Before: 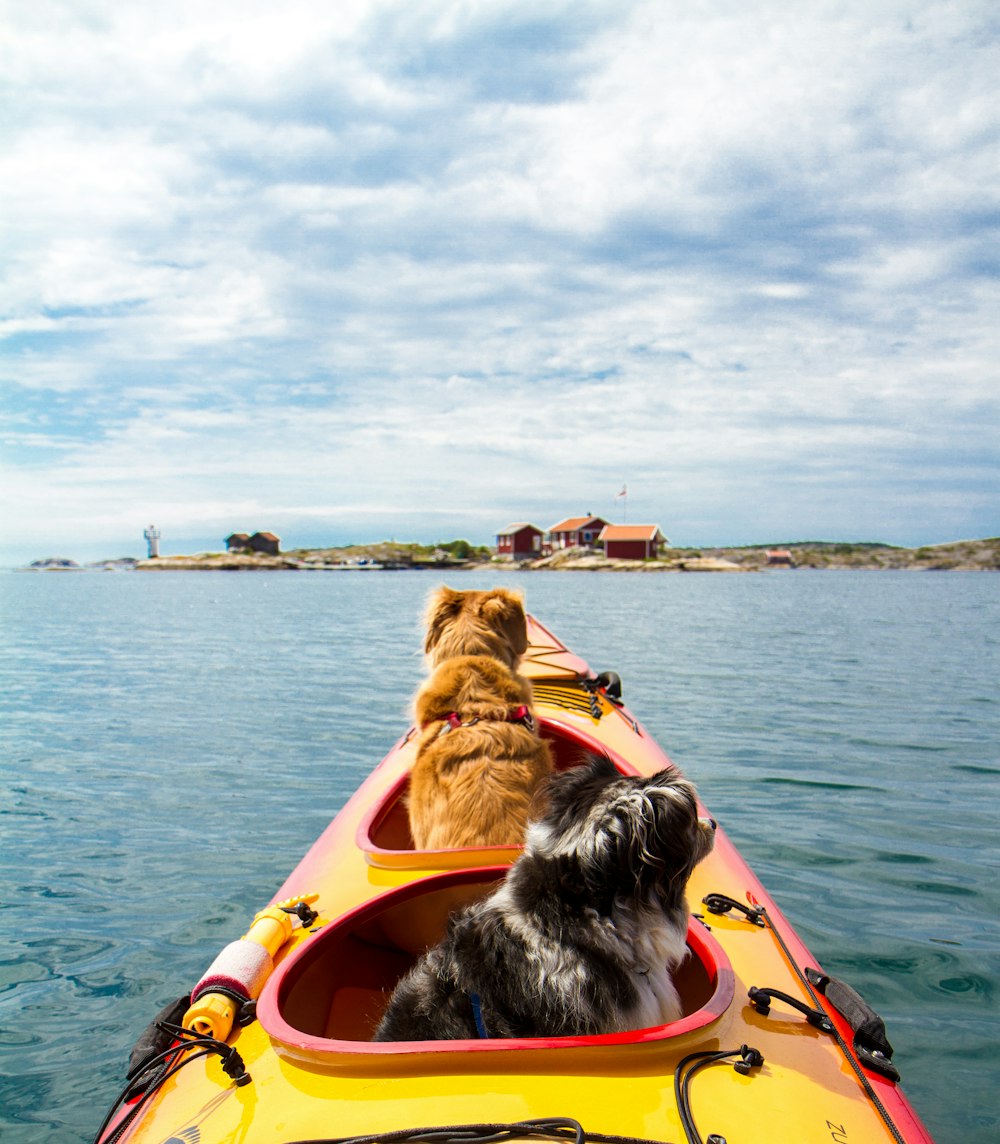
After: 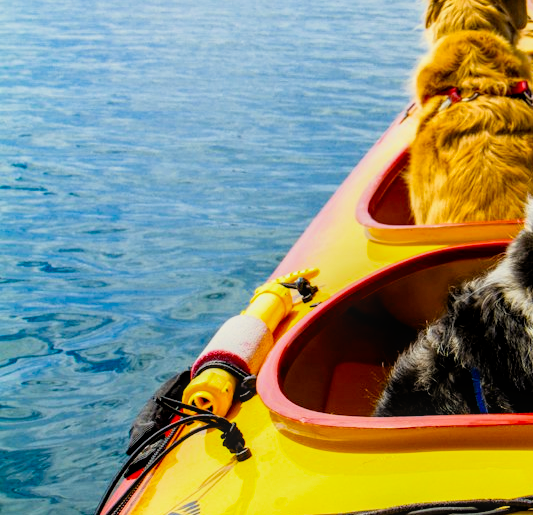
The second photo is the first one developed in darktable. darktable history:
exposure: exposure 0.3 EV, compensate highlight preservation false
color calibration: x 0.38, y 0.39, temperature 4086.04 K
local contrast: on, module defaults
filmic rgb: black relative exposure -7.75 EV, white relative exposure 4.4 EV, threshold 3 EV, target black luminance 0%, hardness 3.76, latitude 50.51%, contrast 1.074, highlights saturation mix 10%, shadows ↔ highlights balance -0.22%, color science v4 (2020), enable highlight reconstruction true
color contrast: green-magenta contrast 0.85, blue-yellow contrast 1.25, unbound 0
color correction: highlights a* 1.39, highlights b* 17.83
crop and rotate: top 54.778%, right 46.61%, bottom 0.159%
tone equalizer: on, module defaults
